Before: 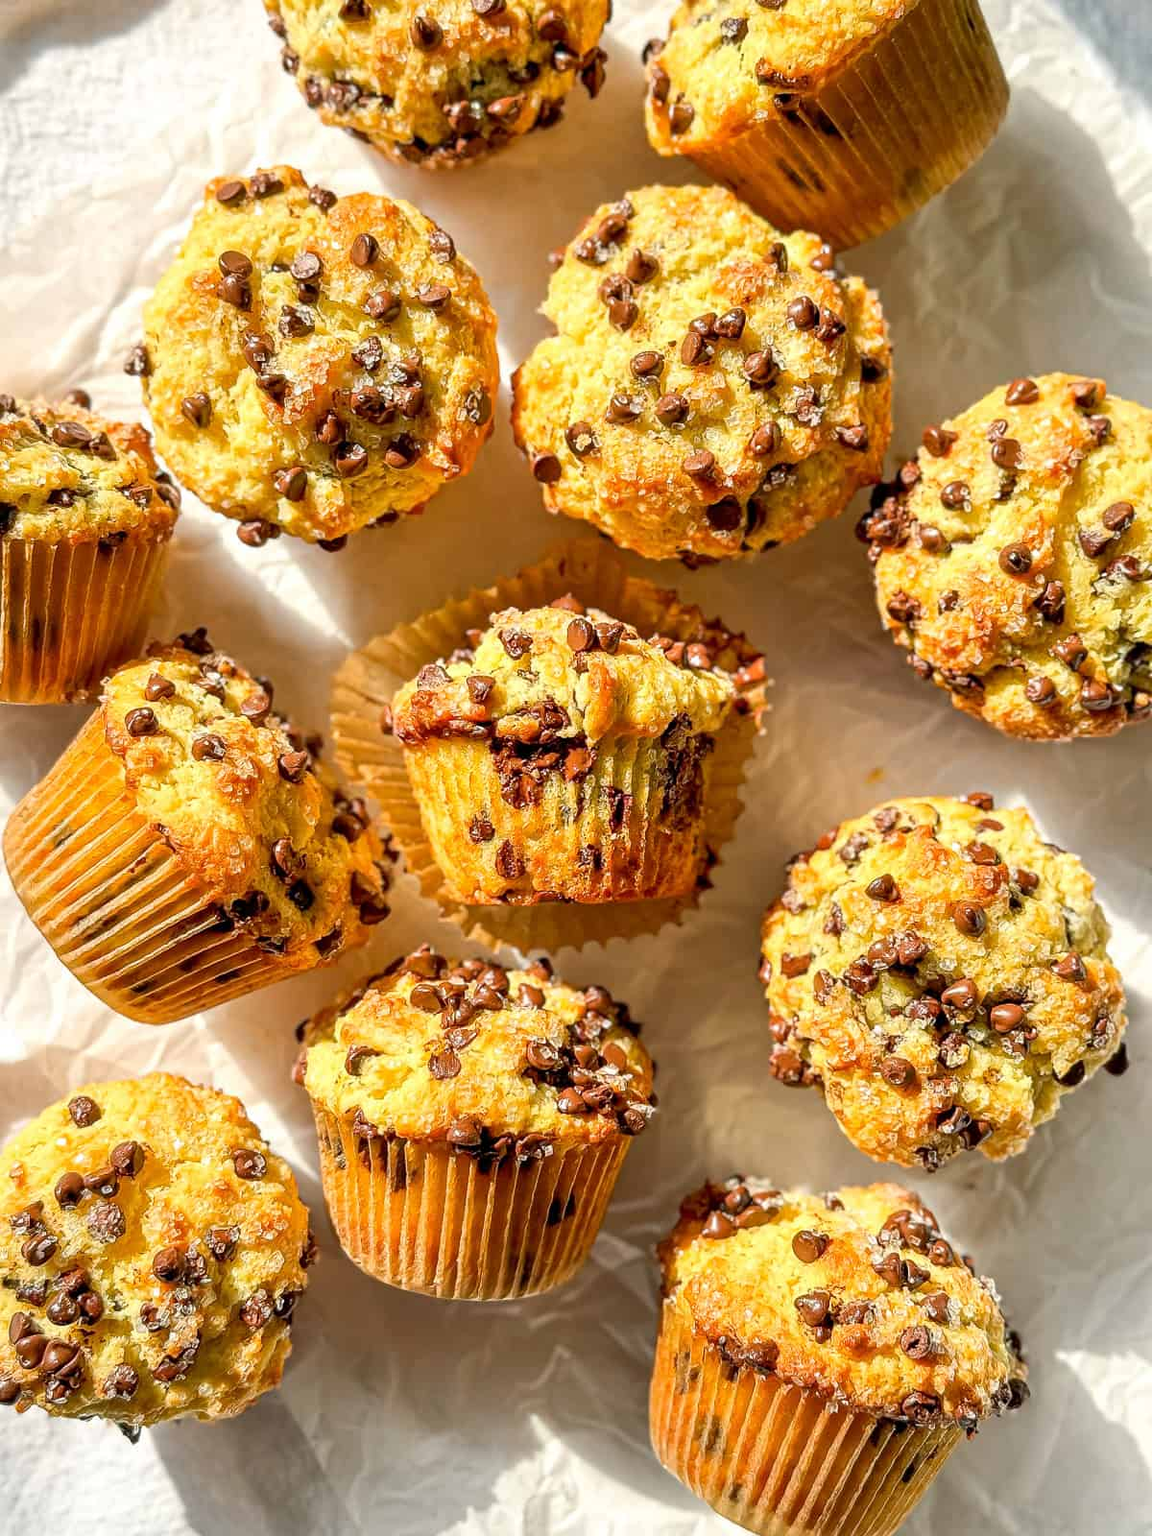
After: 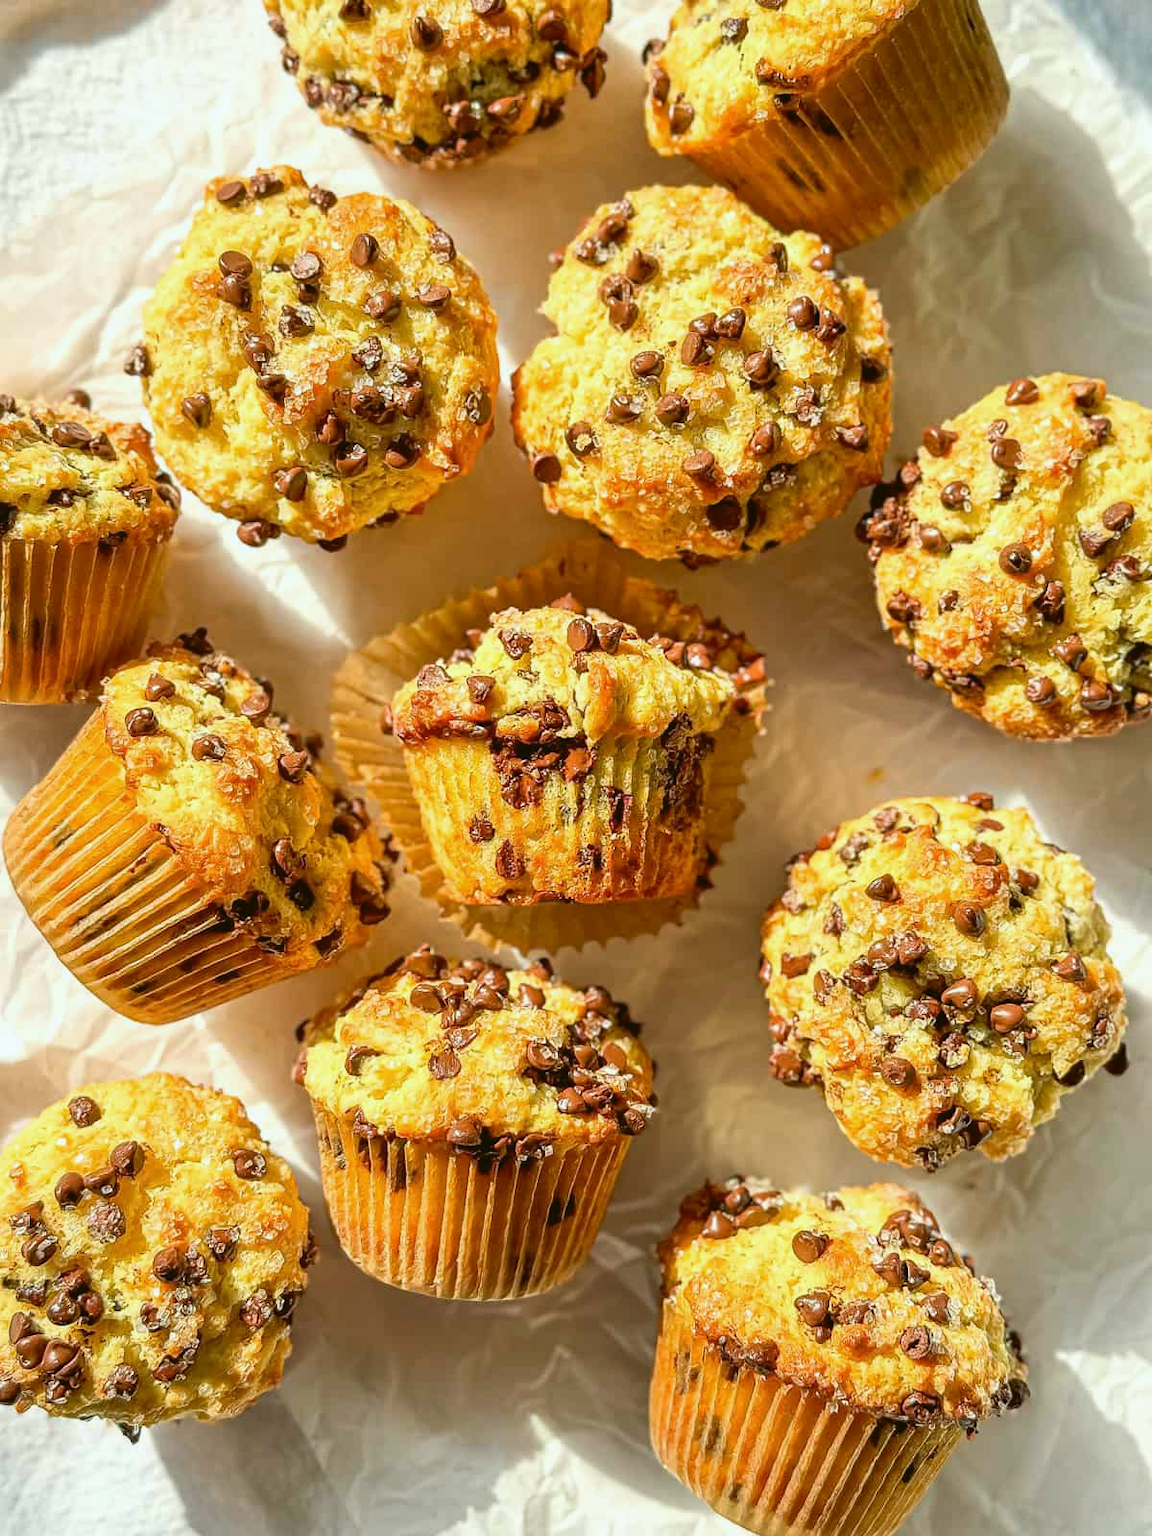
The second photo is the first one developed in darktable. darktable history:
color balance: lift [1.004, 1.002, 1.002, 0.998], gamma [1, 1.007, 1.002, 0.993], gain [1, 0.977, 1.013, 1.023], contrast -3.64%
velvia: on, module defaults
